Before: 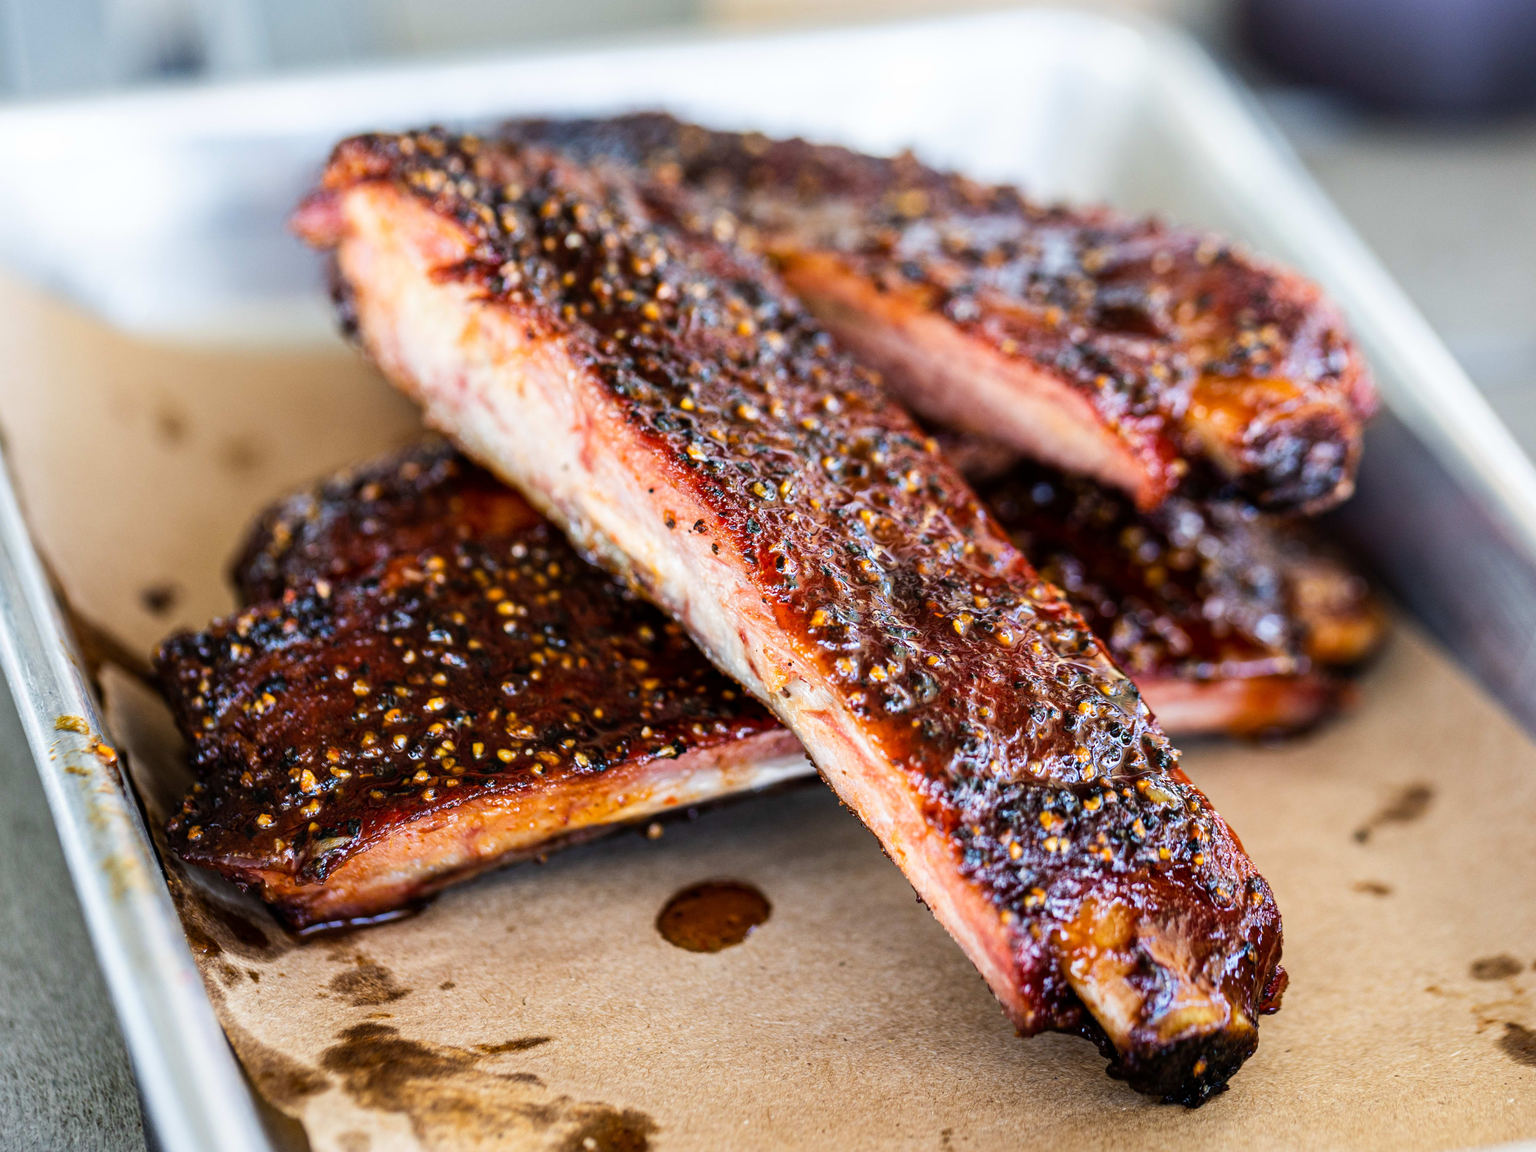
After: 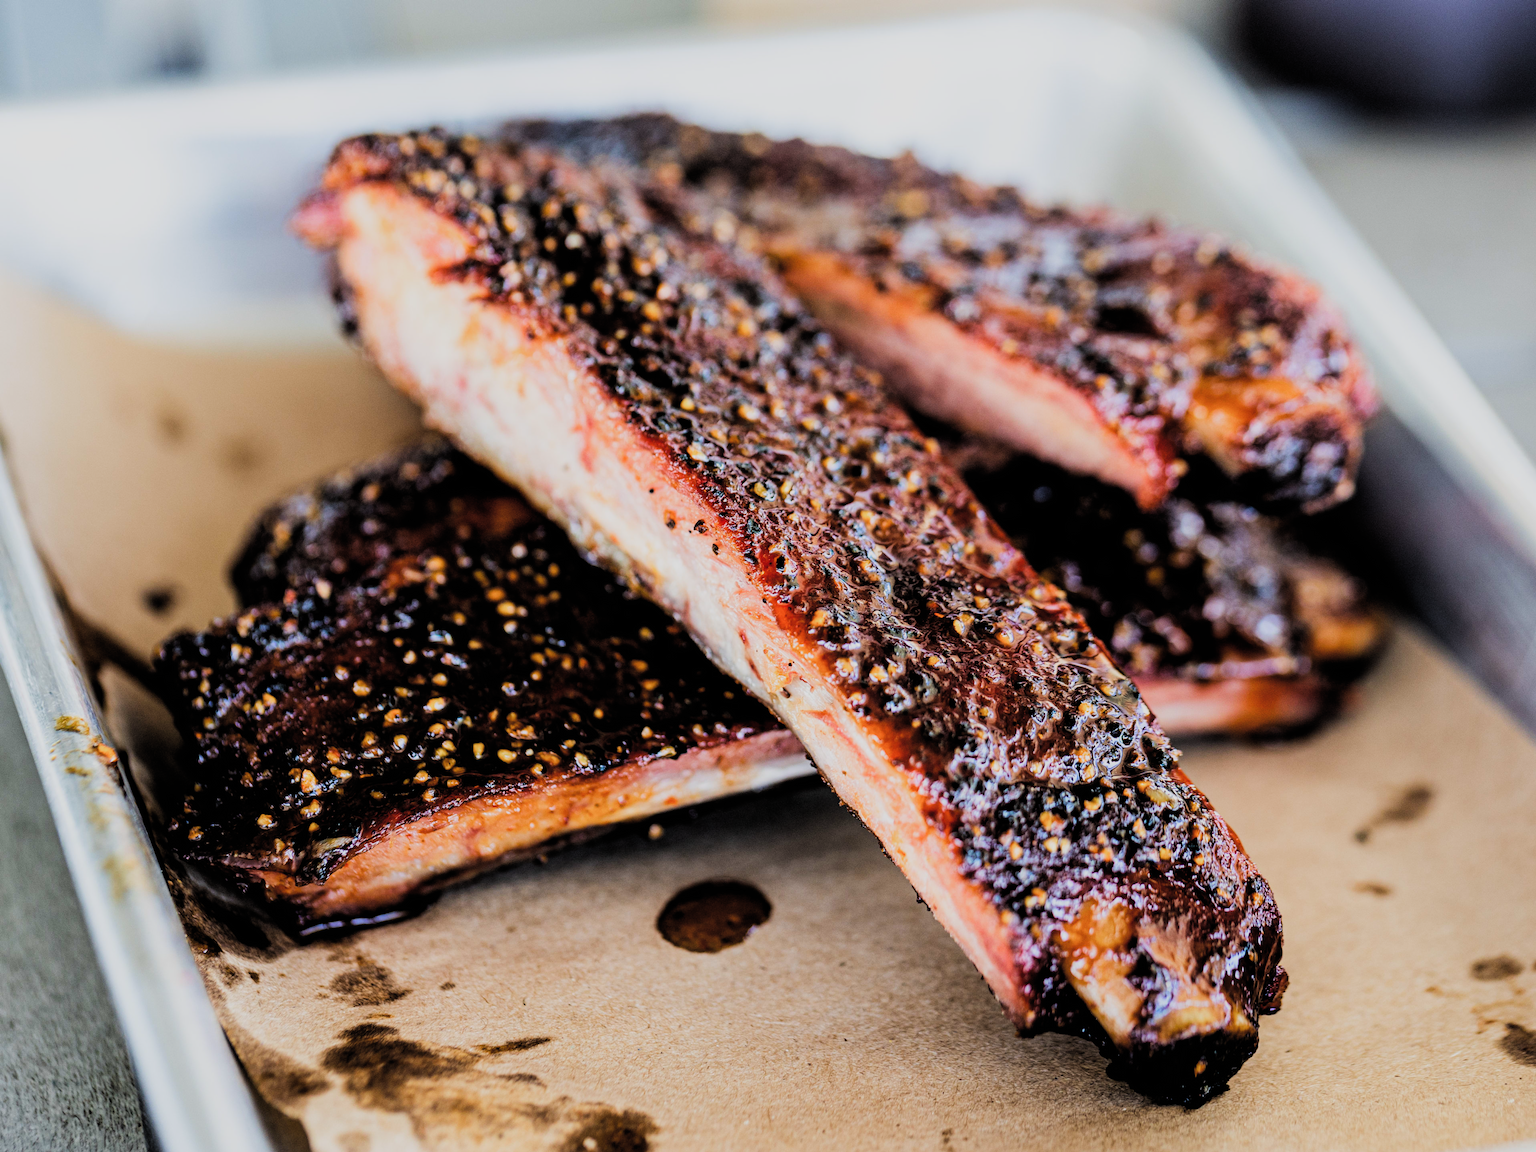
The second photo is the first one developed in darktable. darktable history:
filmic rgb: black relative exposure -5.08 EV, white relative exposure 3.98 EV, hardness 2.89, contrast 1.192, add noise in highlights 0.001, preserve chrominance luminance Y, color science v3 (2019), use custom middle-gray values true, iterations of high-quality reconstruction 0, contrast in highlights soft
